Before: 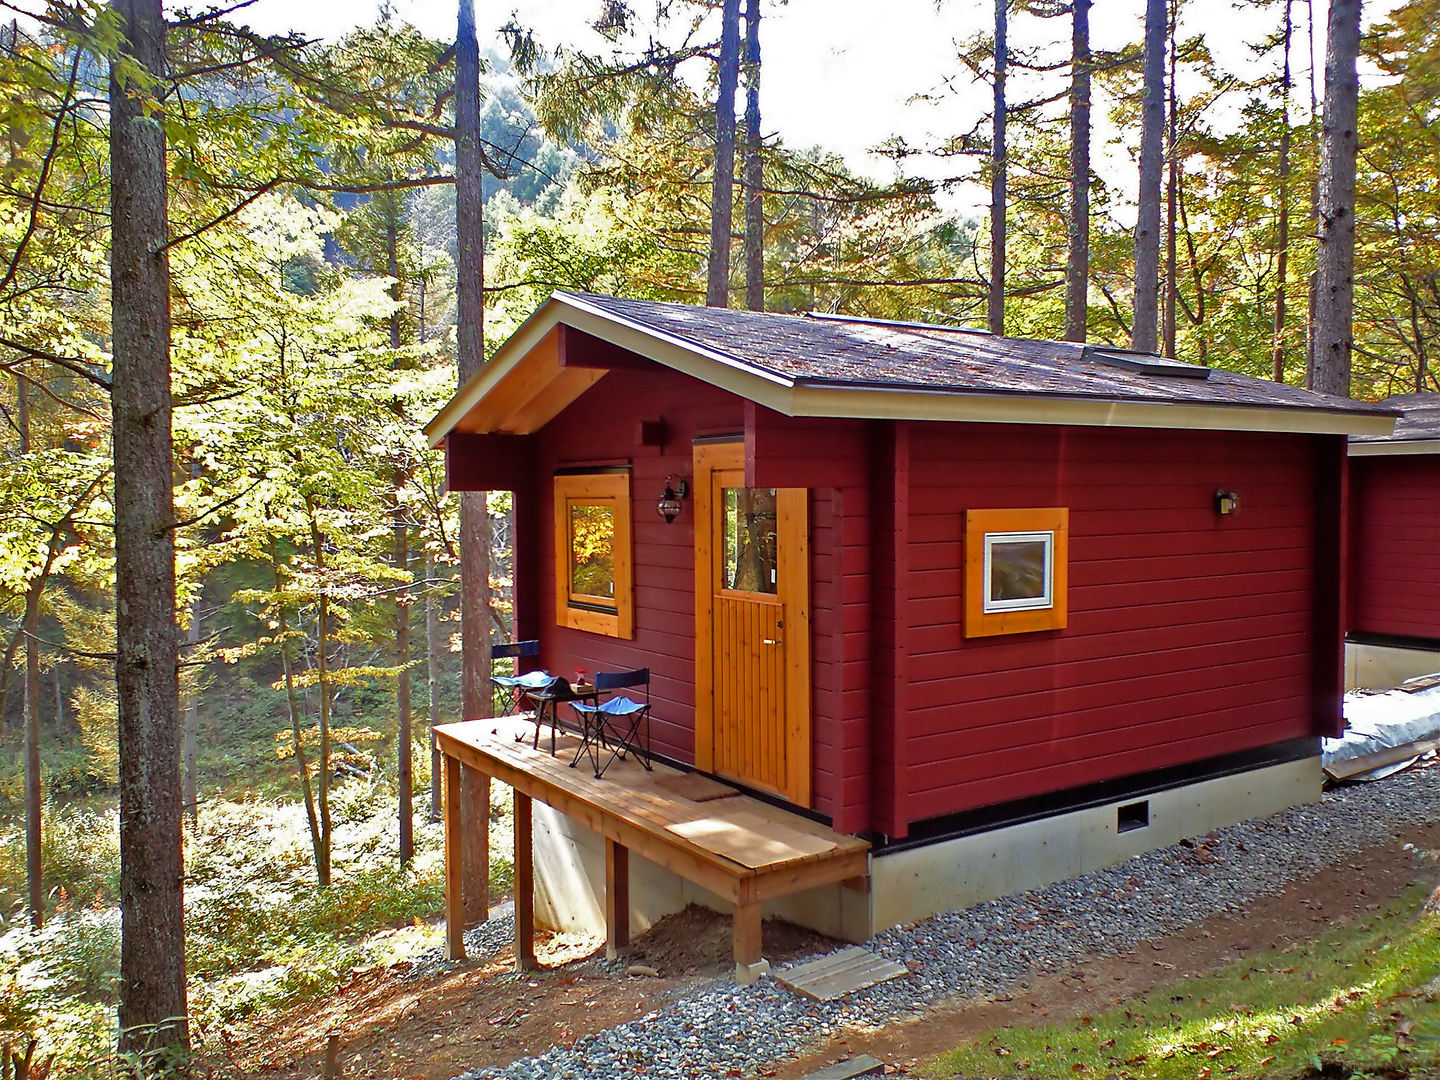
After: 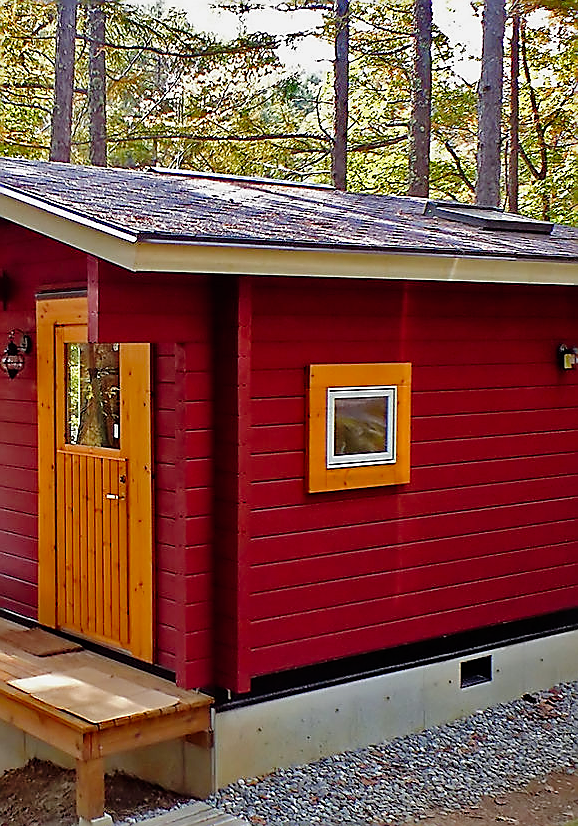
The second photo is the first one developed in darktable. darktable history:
crop: left 45.665%, top 13.427%, right 14.148%, bottom 10.014%
sharpen: radius 1.382, amount 1.26, threshold 0.613
tone curve: curves: ch0 [(0, 0) (0.068, 0.031) (0.175, 0.139) (0.32, 0.345) (0.495, 0.544) (0.748, 0.762) (0.993, 0.954)]; ch1 [(0, 0) (0.294, 0.184) (0.34, 0.303) (0.371, 0.344) (0.441, 0.408) (0.477, 0.474) (0.499, 0.5) (0.529, 0.523) (0.677, 0.762) (1, 1)]; ch2 [(0, 0) (0.431, 0.419) (0.495, 0.502) (0.524, 0.534) (0.557, 0.56) (0.634, 0.654) (0.728, 0.722) (1, 1)], preserve colors none
